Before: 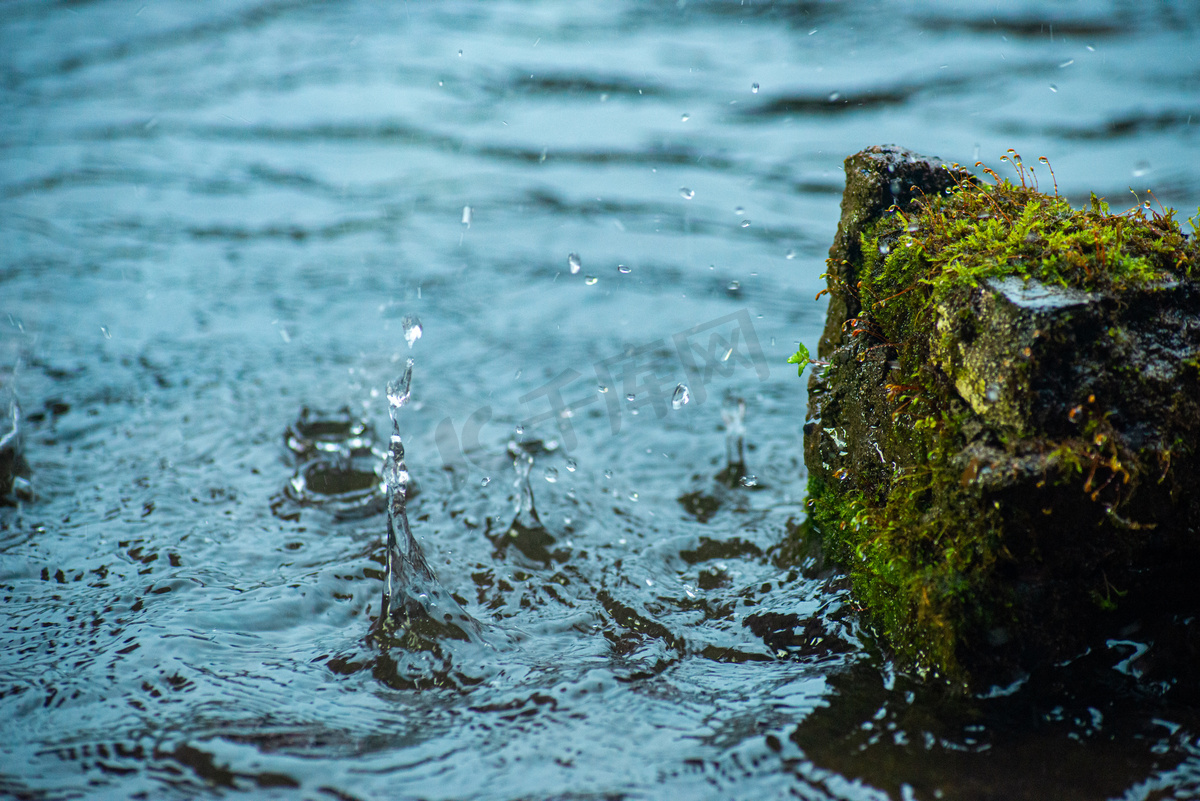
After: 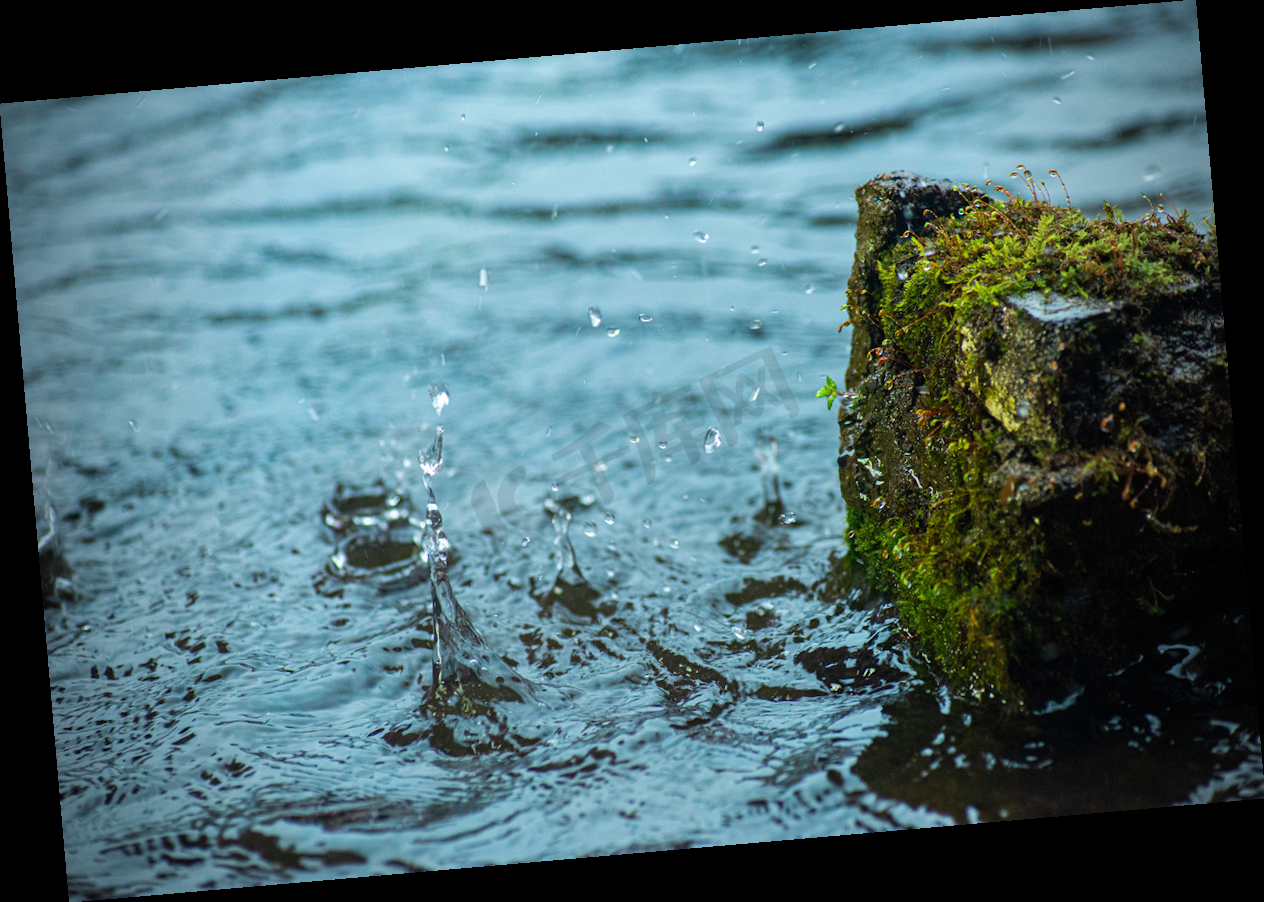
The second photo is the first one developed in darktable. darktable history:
vignetting: fall-off start 97%, fall-off radius 100%, width/height ratio 0.609, unbound false
rotate and perspective: rotation -4.98°, automatic cropping off
